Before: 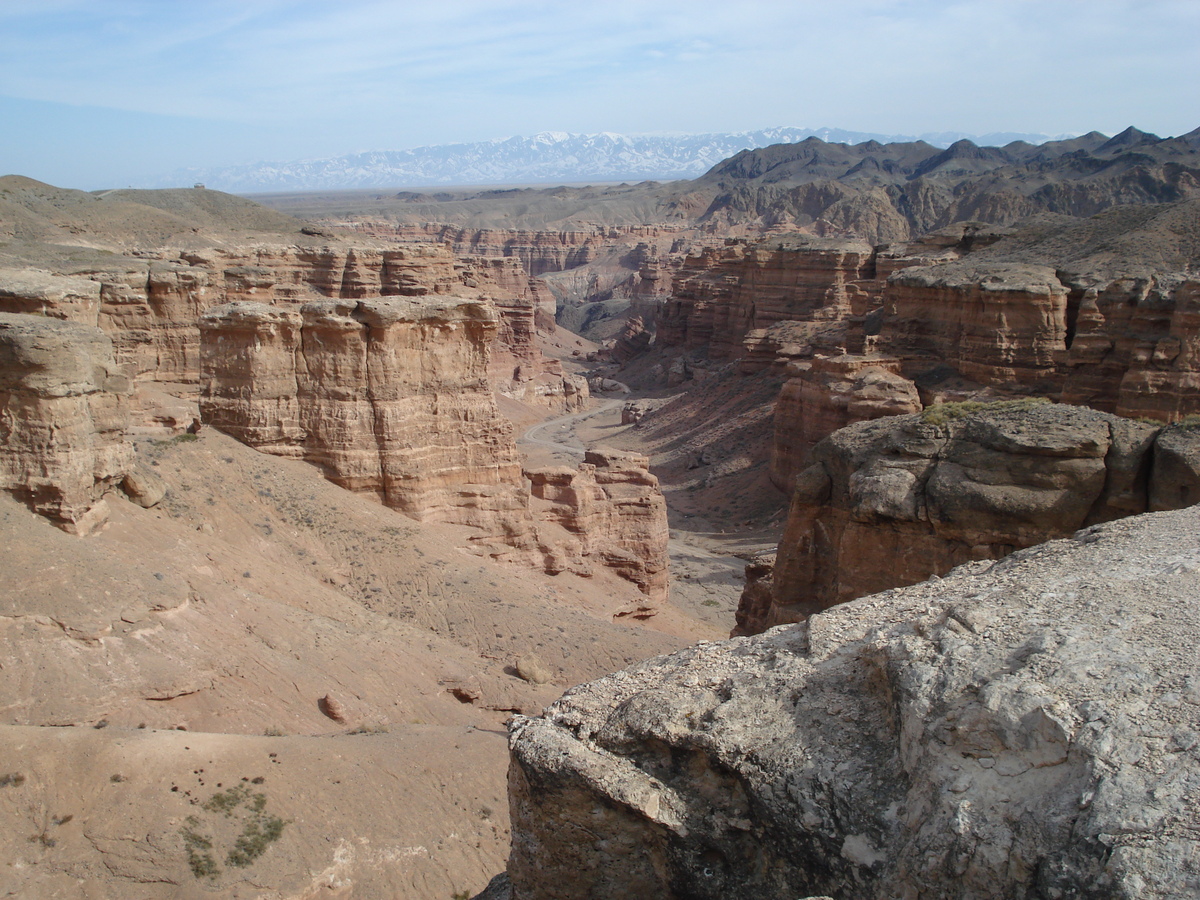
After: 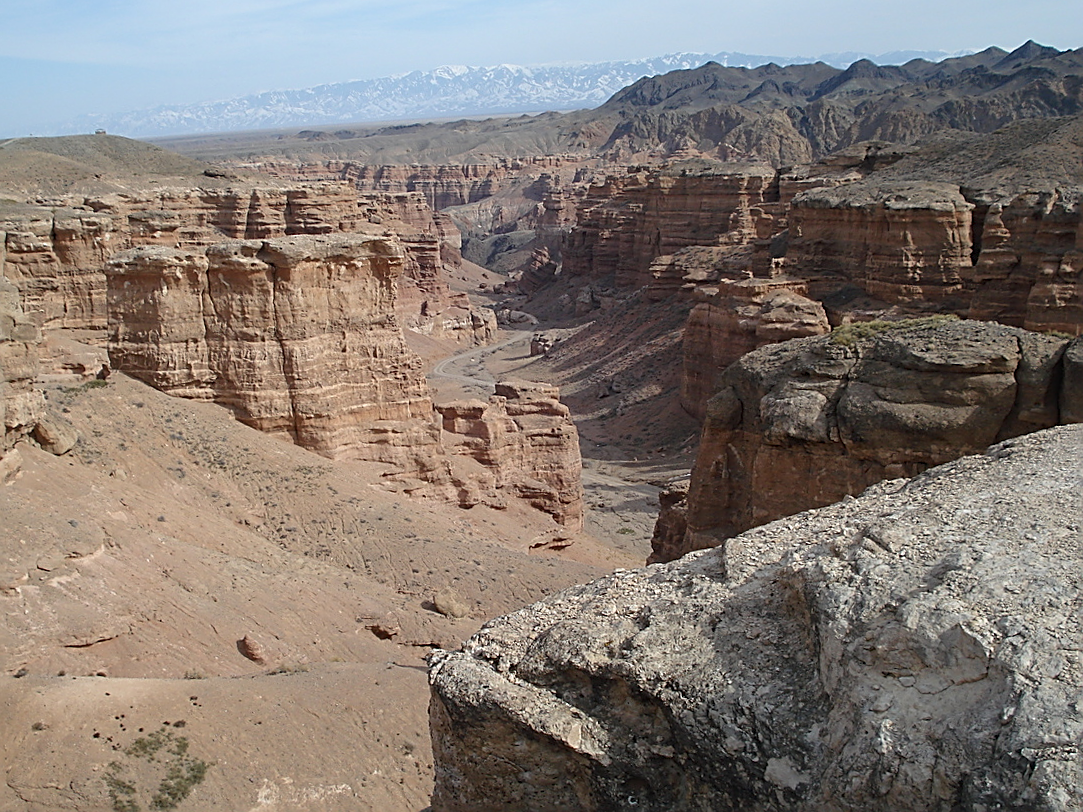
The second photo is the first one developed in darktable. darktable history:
sharpen: amount 0.901
crop and rotate: angle 1.96°, left 5.673%, top 5.673%
tone equalizer: on, module defaults
